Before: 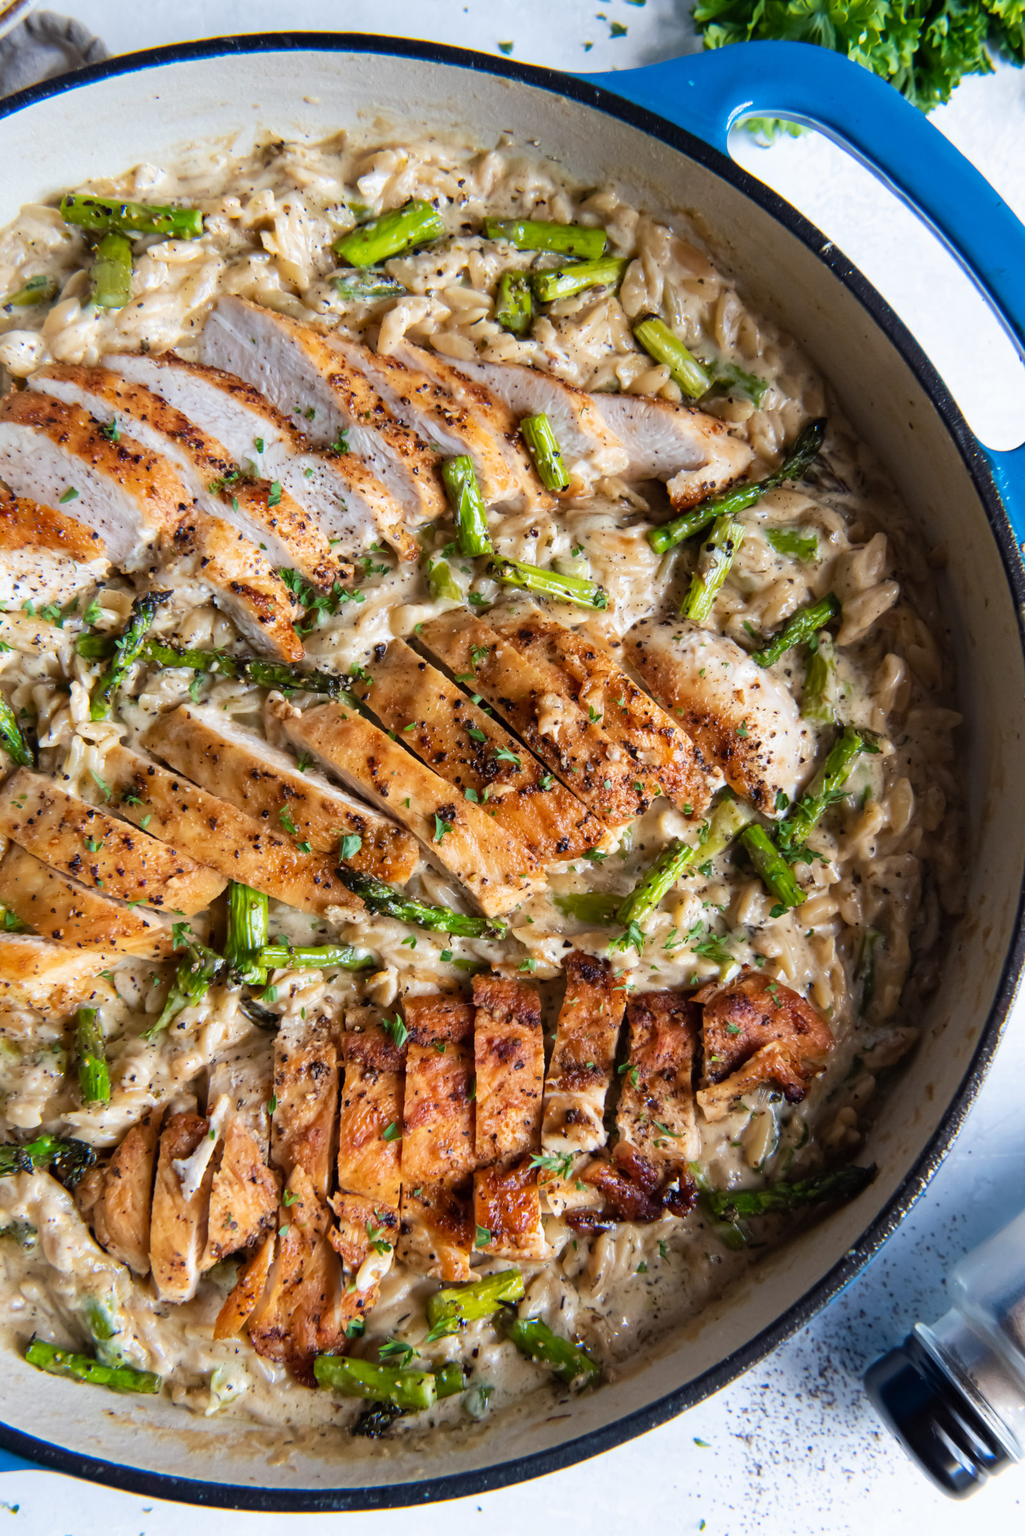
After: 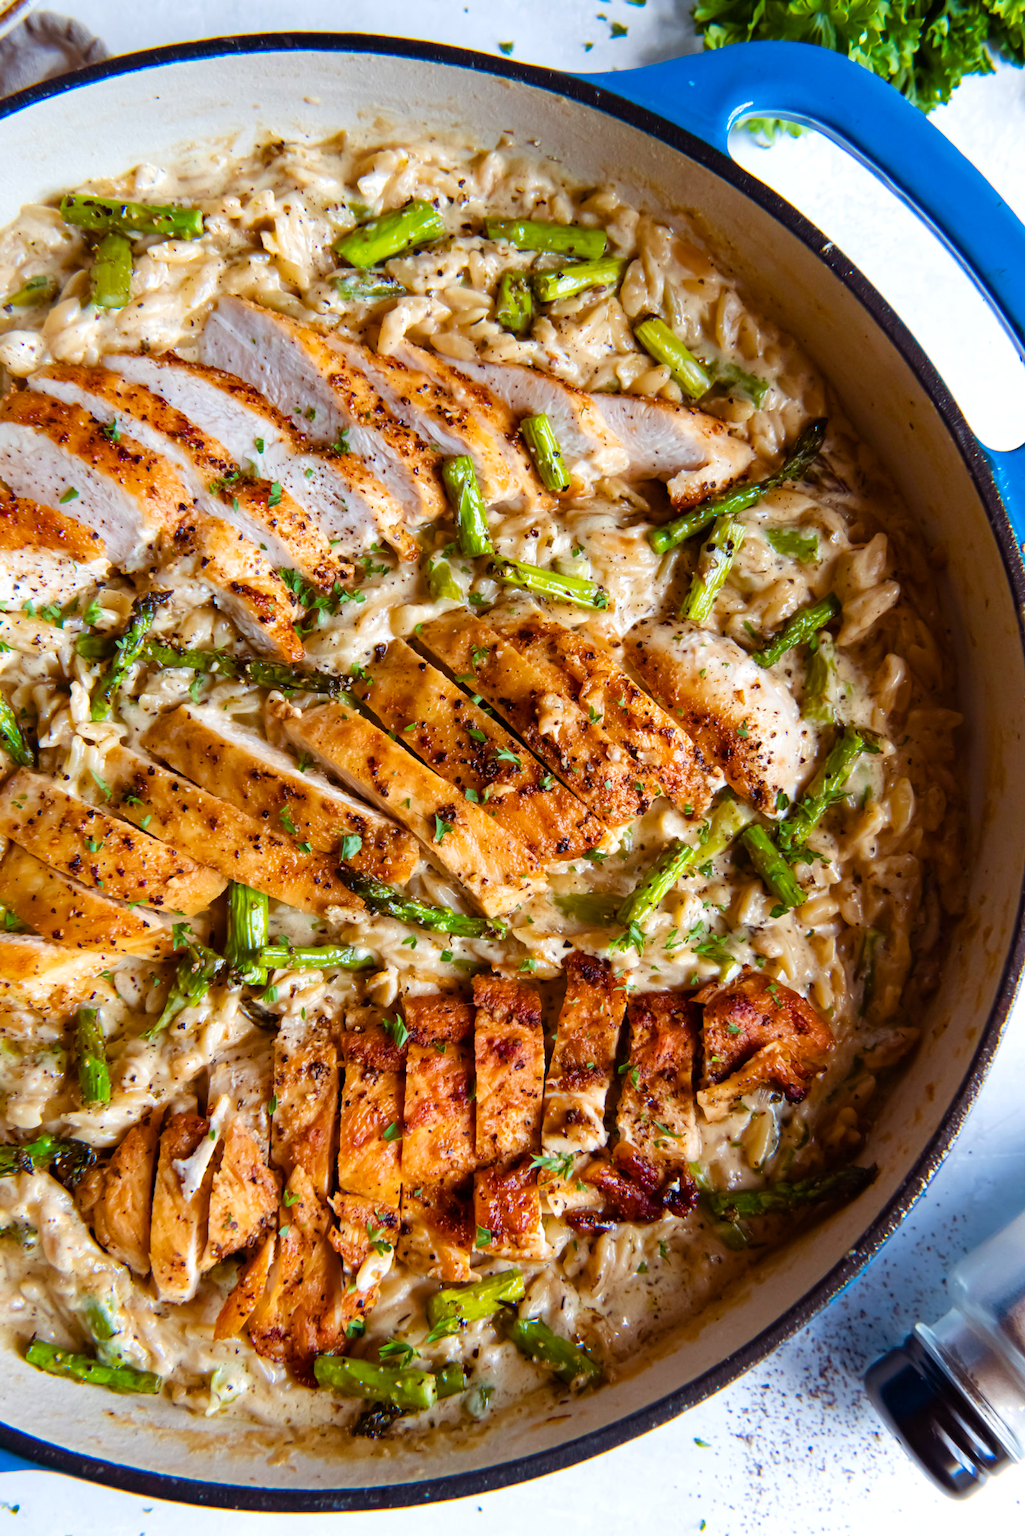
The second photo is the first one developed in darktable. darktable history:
color balance rgb: shadows lift › chroma 9.922%, shadows lift › hue 45.38°, linear chroma grading › global chroma 14.642%, perceptual saturation grading › global saturation 20%, perceptual saturation grading › highlights -24.939%, perceptual saturation grading › shadows 24.439%, perceptual brilliance grading › global brilliance 2.9%
